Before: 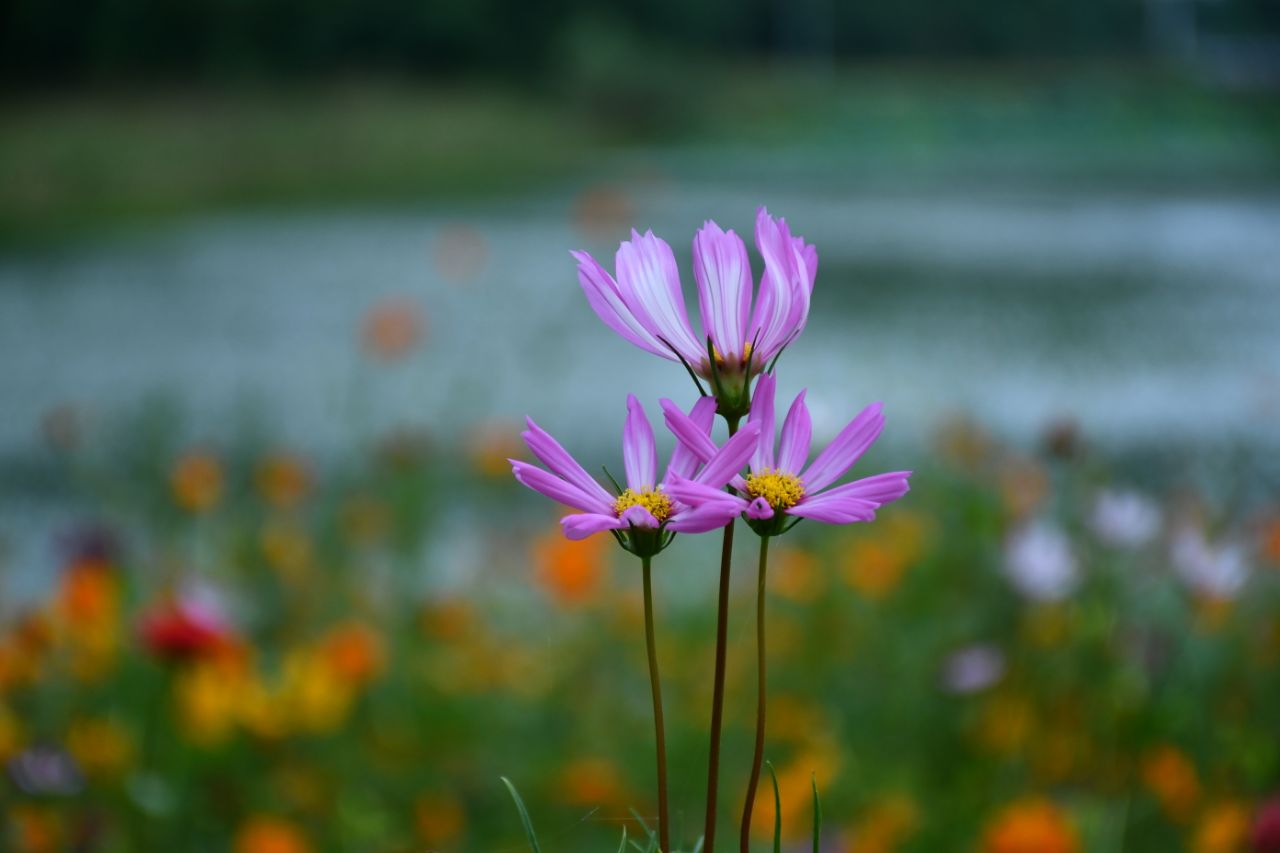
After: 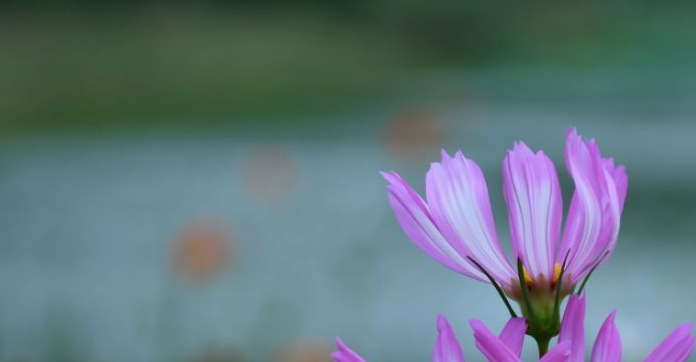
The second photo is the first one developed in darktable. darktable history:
crop: left 14.914%, top 9.29%, right 30.659%, bottom 48.171%
shadows and highlights: on, module defaults
